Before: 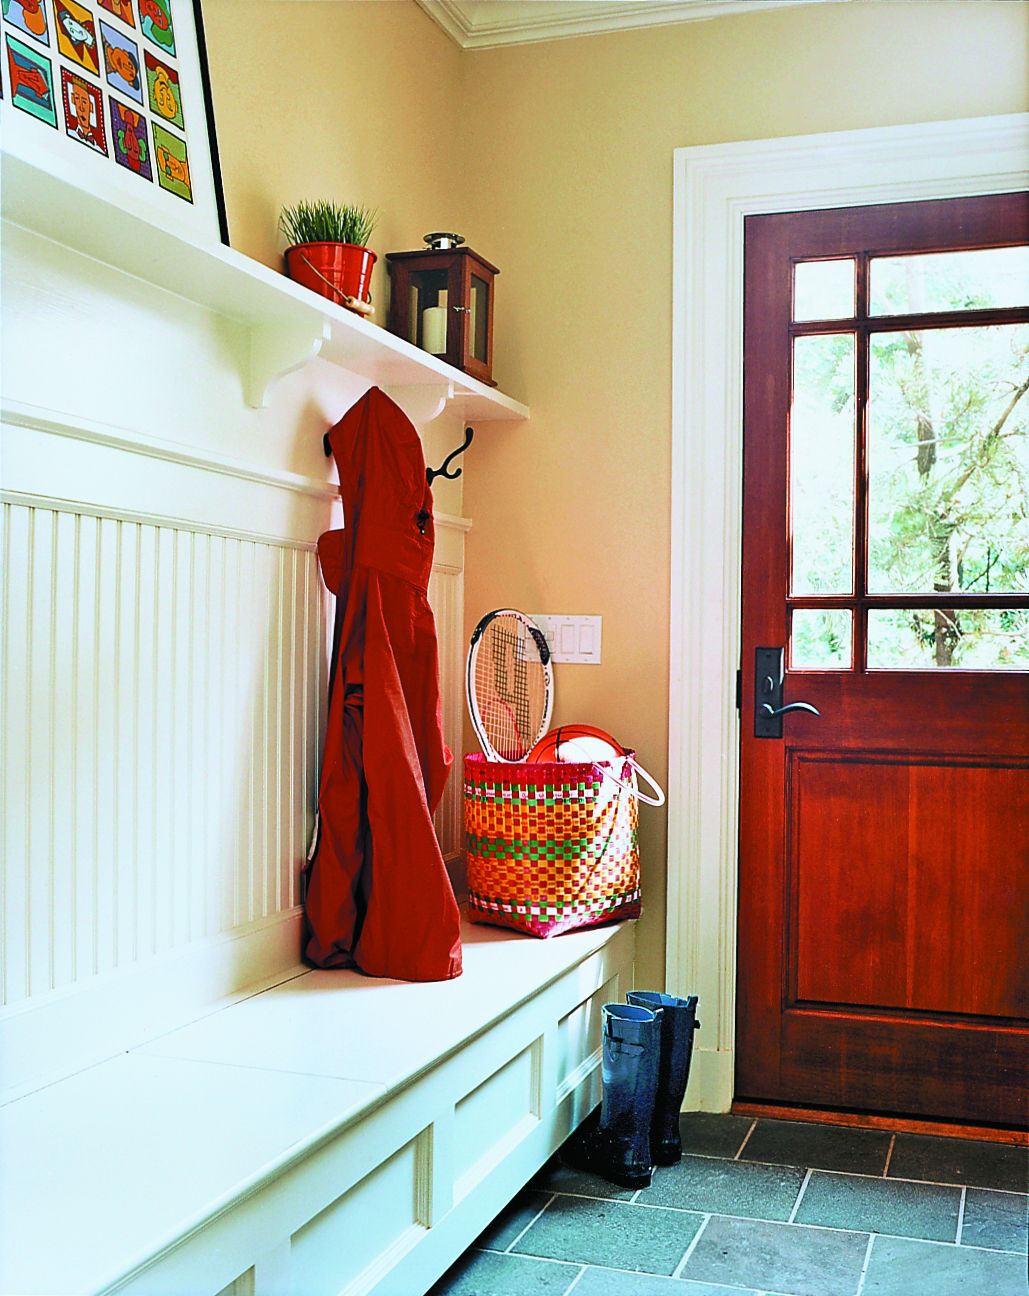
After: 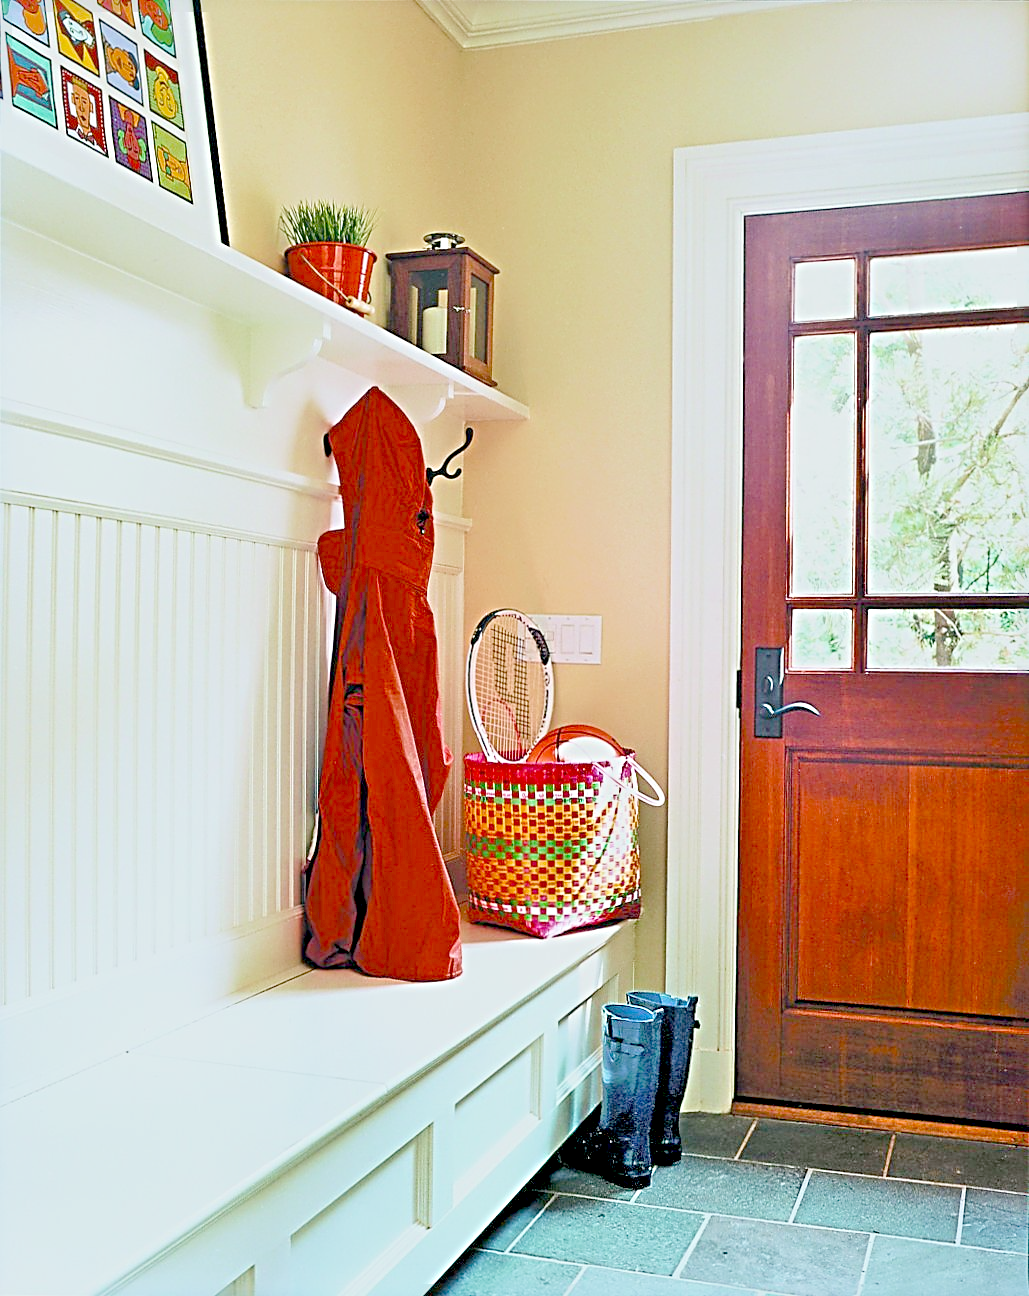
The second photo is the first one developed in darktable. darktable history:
velvia: strength 15.21%
sharpen: radius 4.926
exposure: black level correction 0.045, exposure -0.227 EV, compensate exposure bias true, compensate highlight preservation false
color correction: highlights b* 0.006, saturation 1.09
